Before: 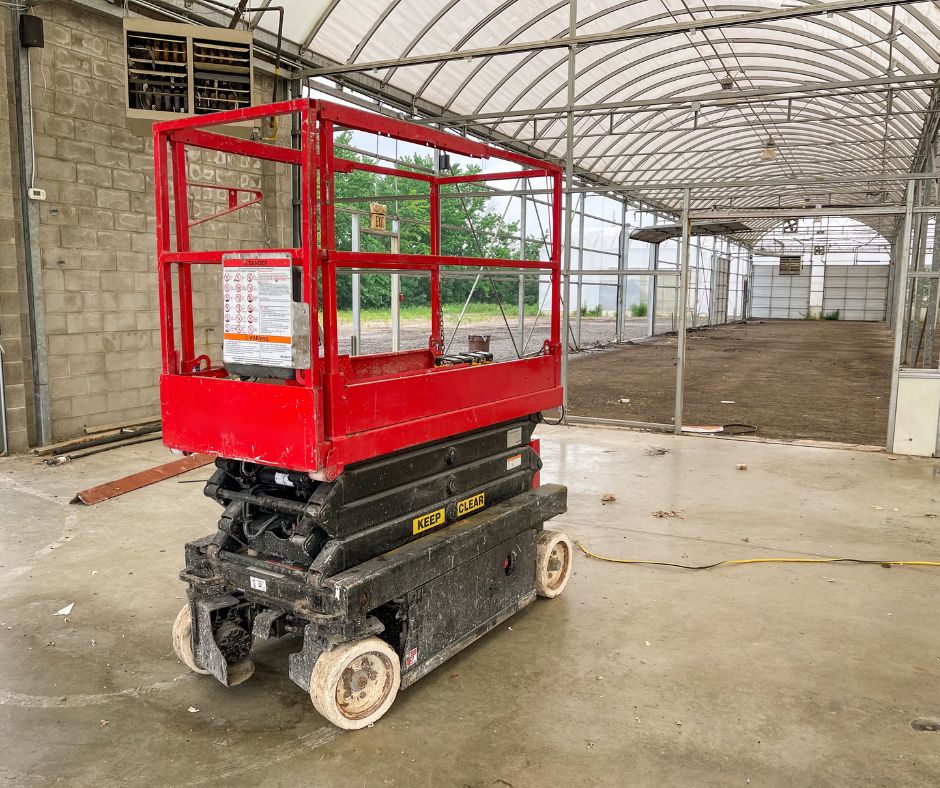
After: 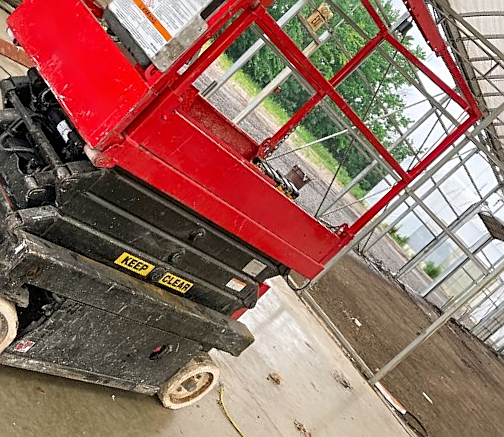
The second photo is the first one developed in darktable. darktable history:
crop and rotate: angle -46.24°, top 16.182%, right 0.843%, bottom 11.736%
sharpen: on, module defaults
